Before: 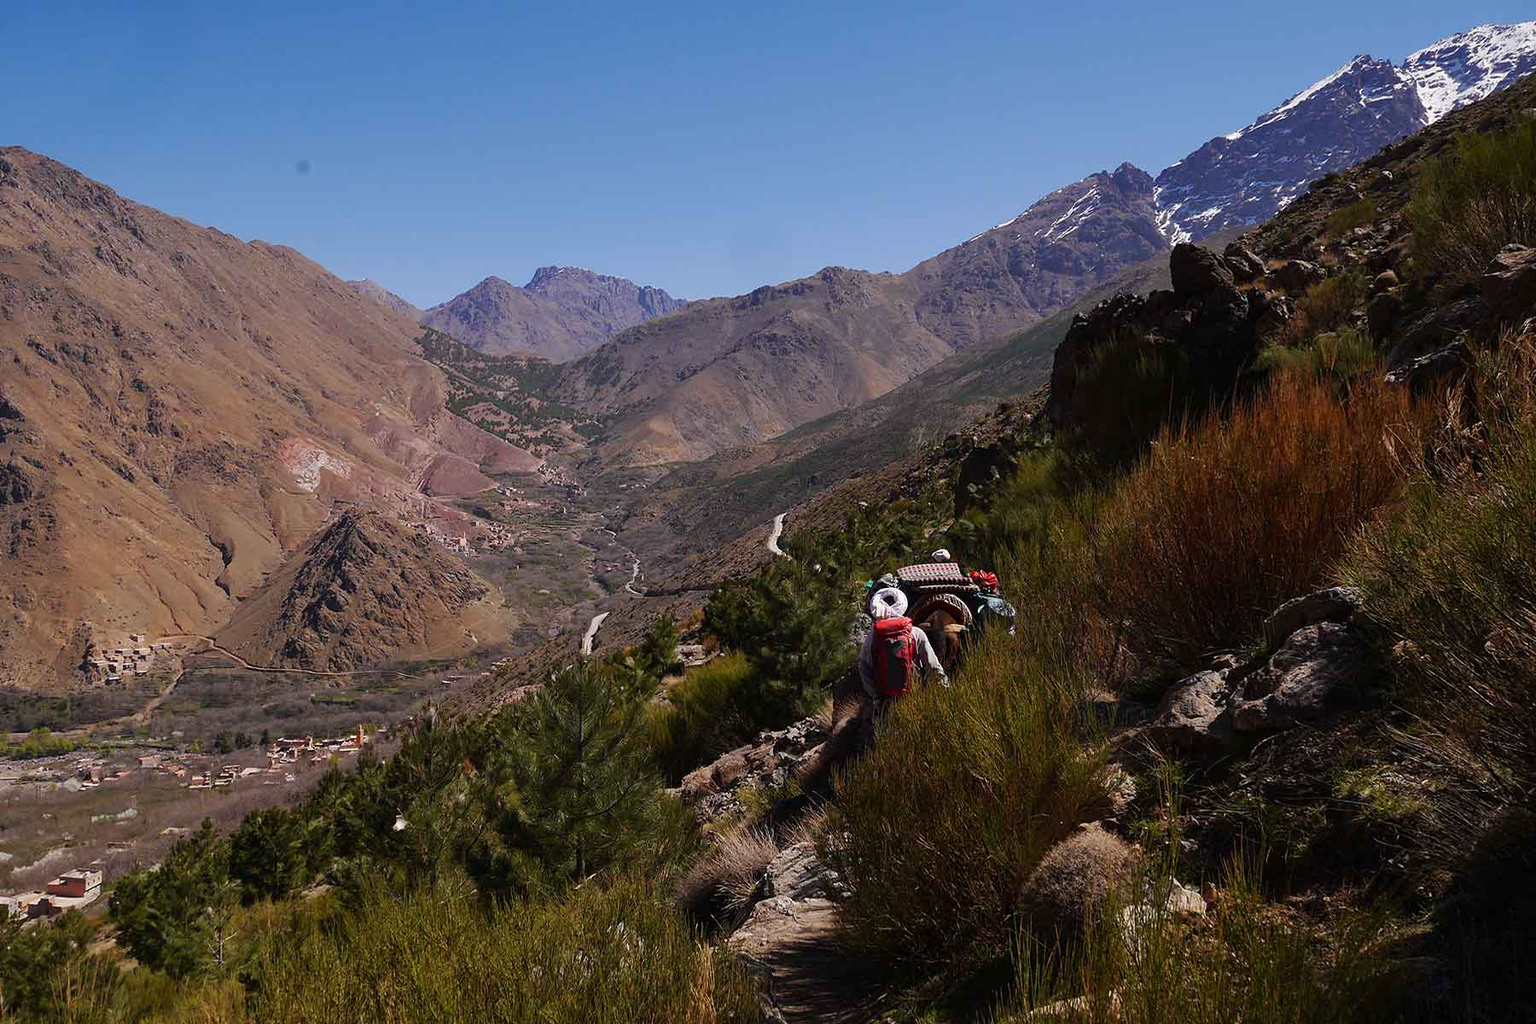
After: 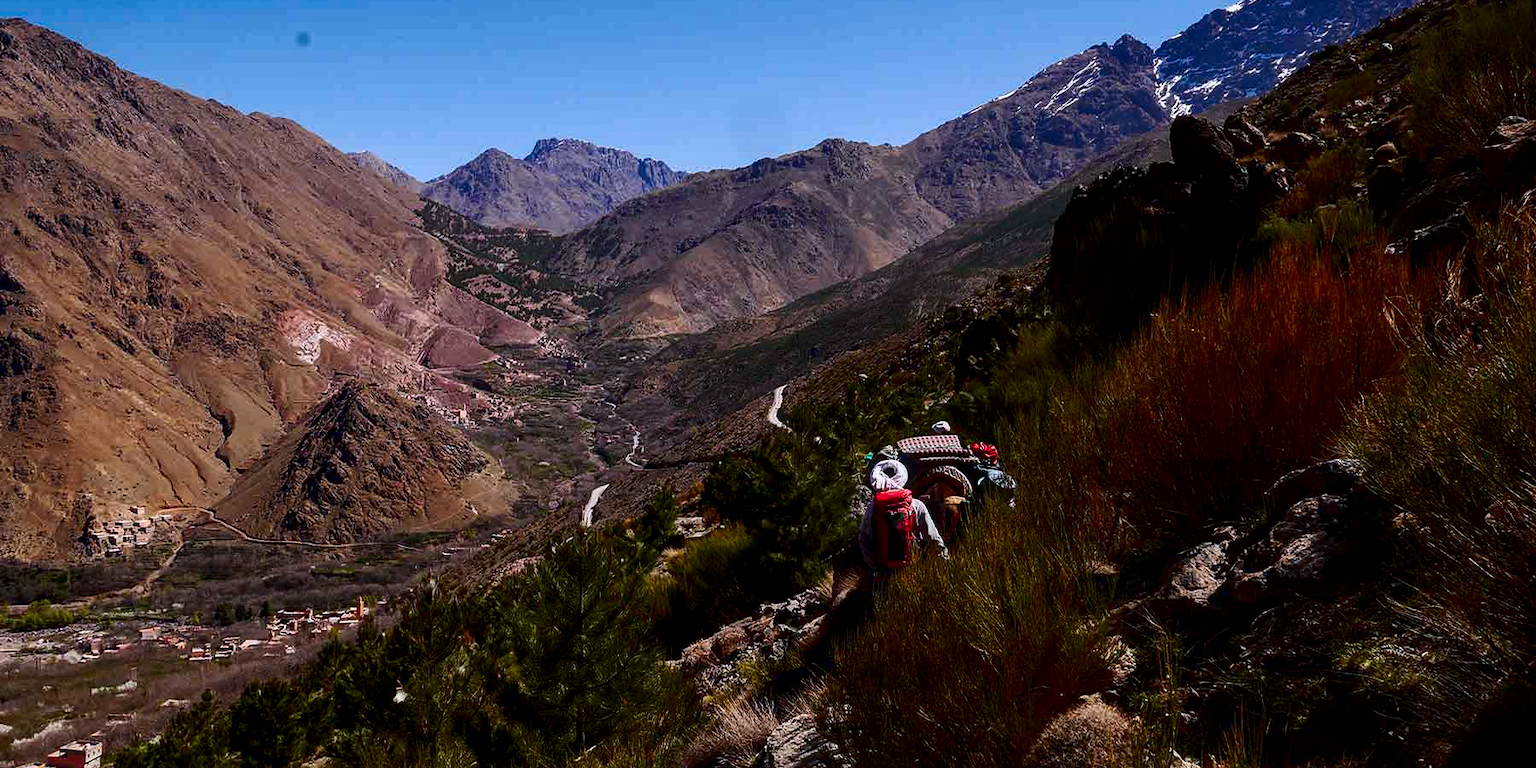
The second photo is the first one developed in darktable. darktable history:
color correction: highlights a* -0.137, highlights b* -5.91, shadows a* -0.137, shadows b* -0.137
local contrast: on, module defaults
crop and rotate: top 12.5%, bottom 12.5%
exposure: exposure 0.2 EV, compensate highlight preservation false
contrast brightness saturation: contrast 0.22, brightness -0.19, saturation 0.24
